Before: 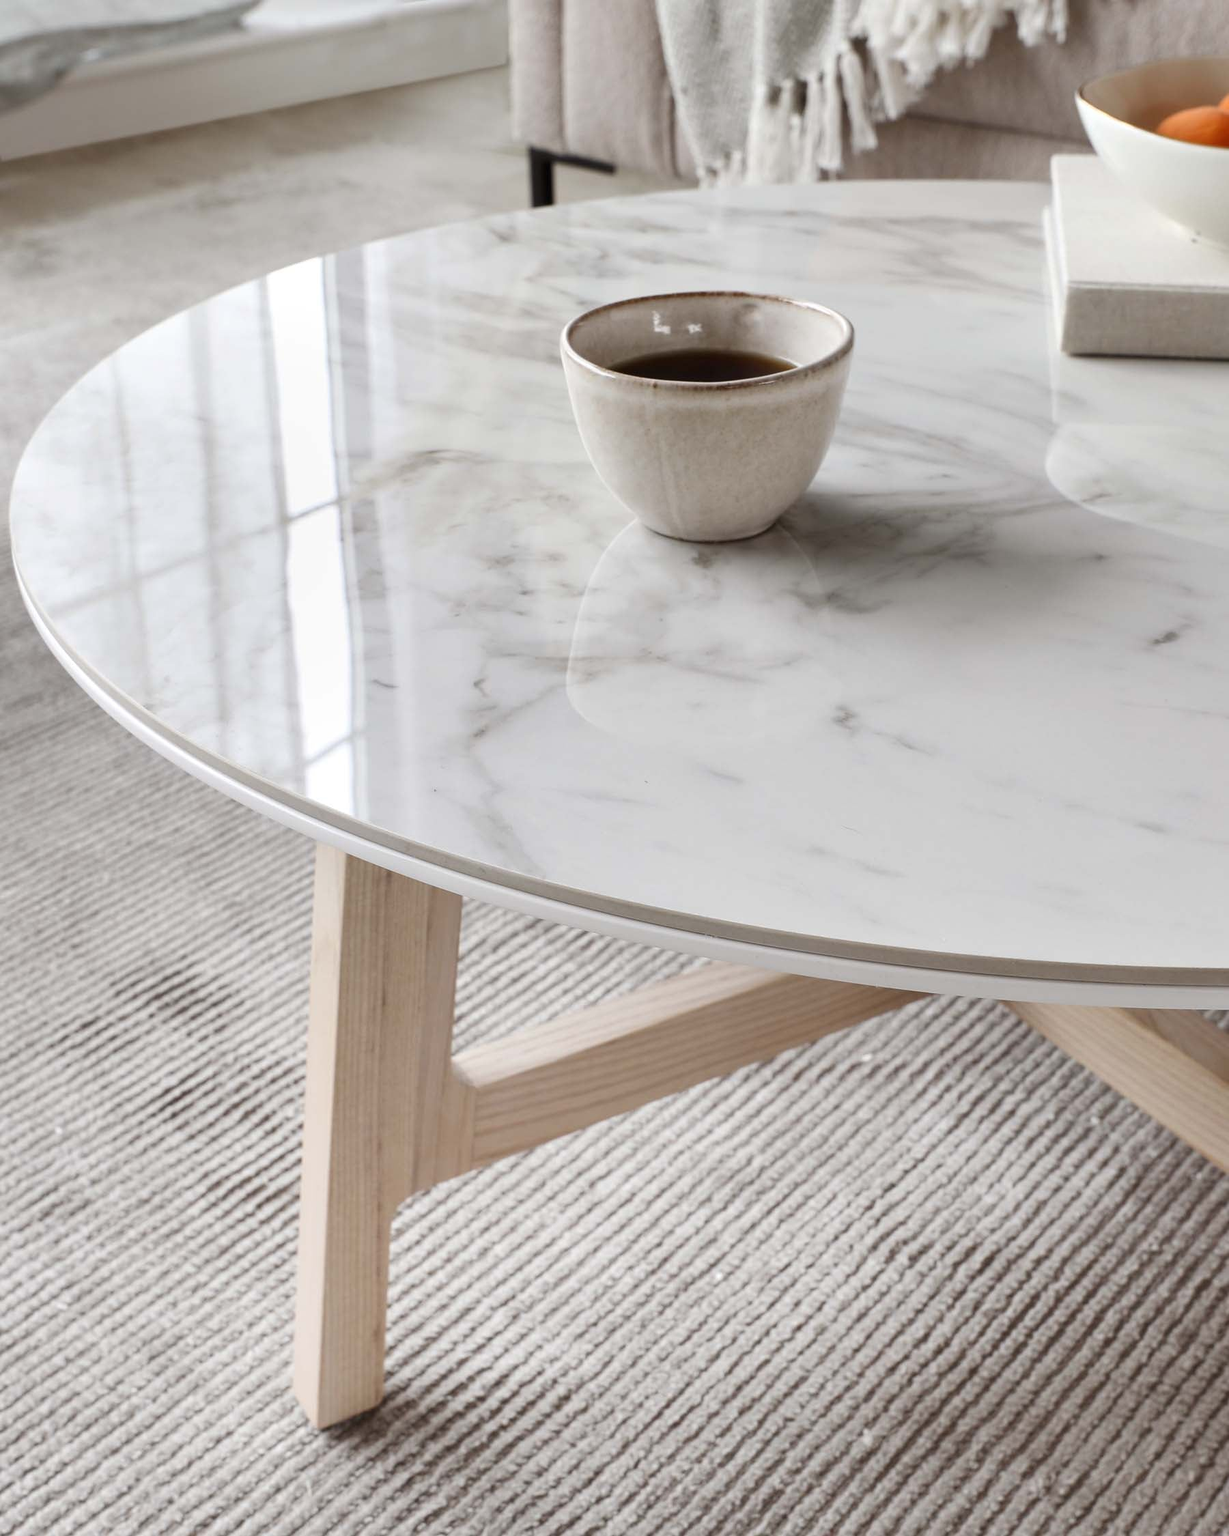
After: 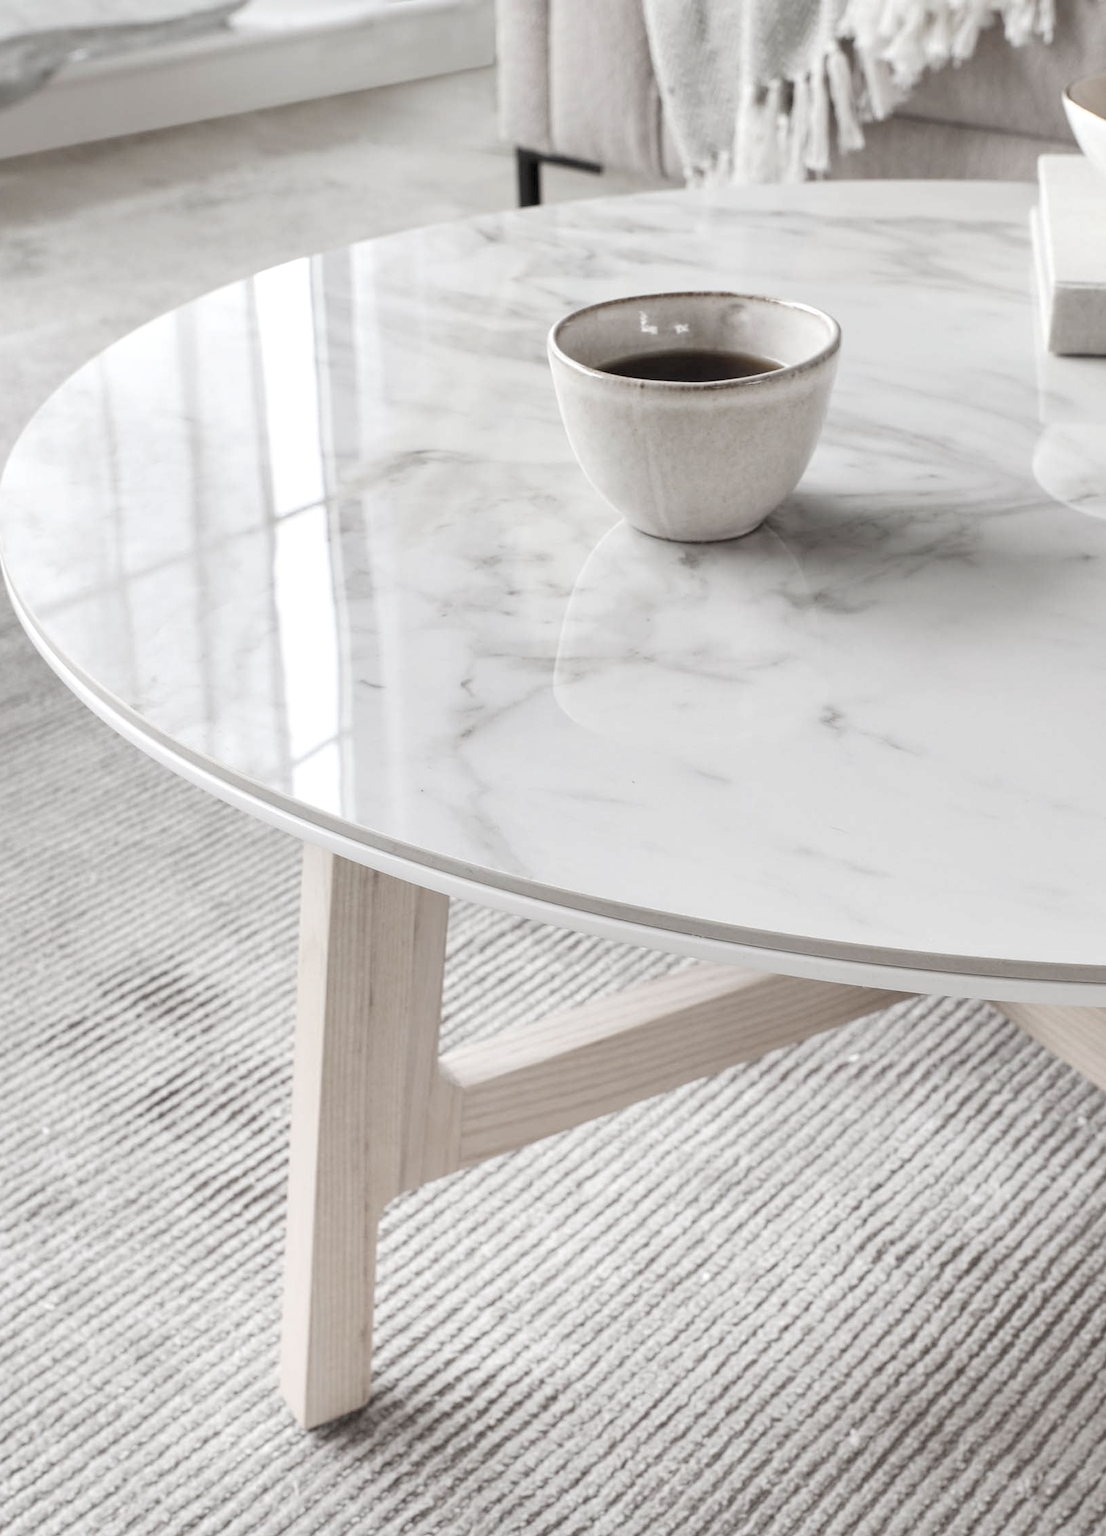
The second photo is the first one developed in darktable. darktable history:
crop and rotate: left 1.088%, right 8.807%
contrast brightness saturation: brightness 0.18, saturation -0.5
local contrast: highlights 100%, shadows 100%, detail 120%, midtone range 0.2
